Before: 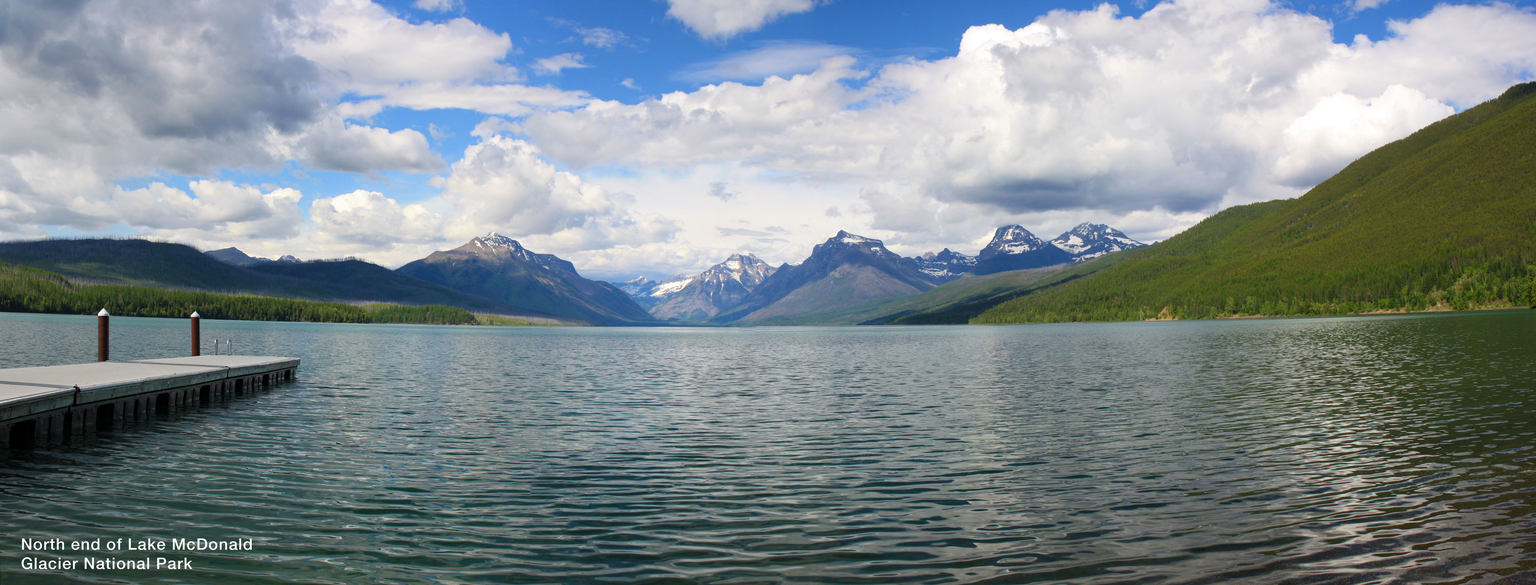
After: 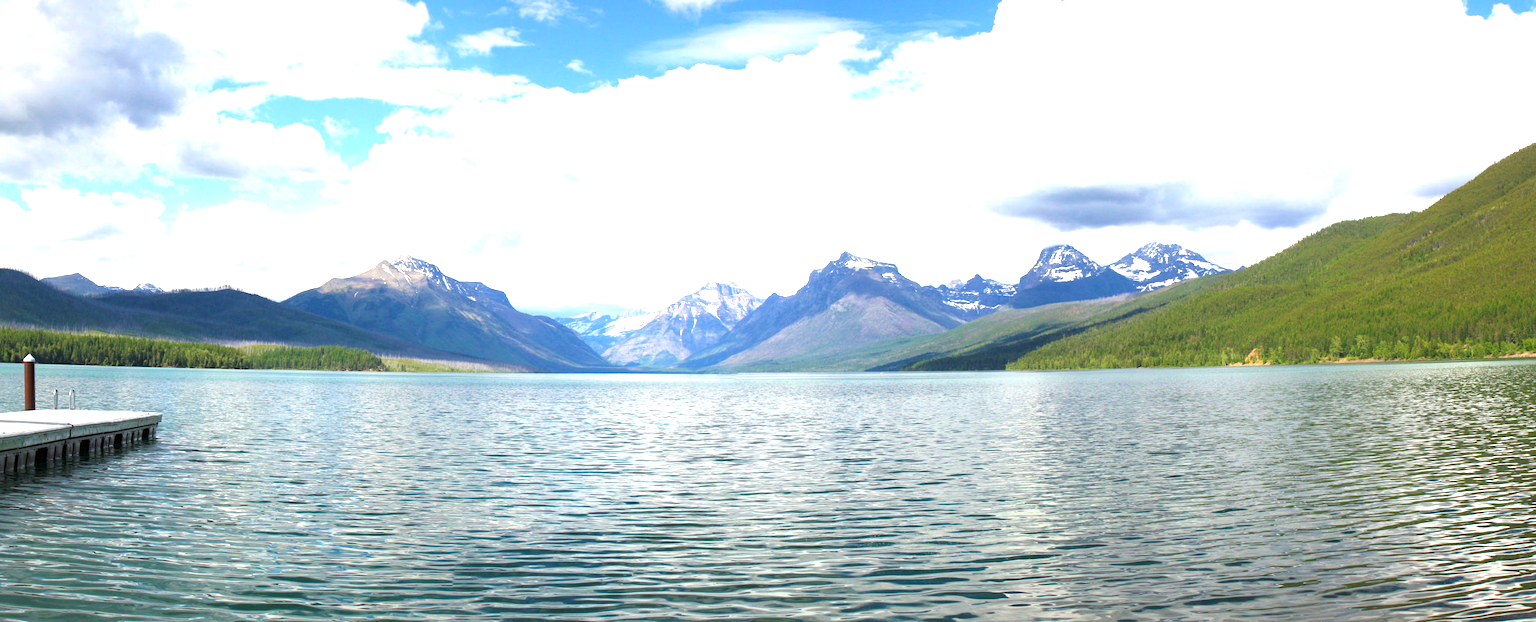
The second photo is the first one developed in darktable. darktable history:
crop: left 11.225%, top 5.381%, right 9.565%, bottom 10.314%
exposure: exposure 1.25 EV, compensate exposure bias true, compensate highlight preservation false
